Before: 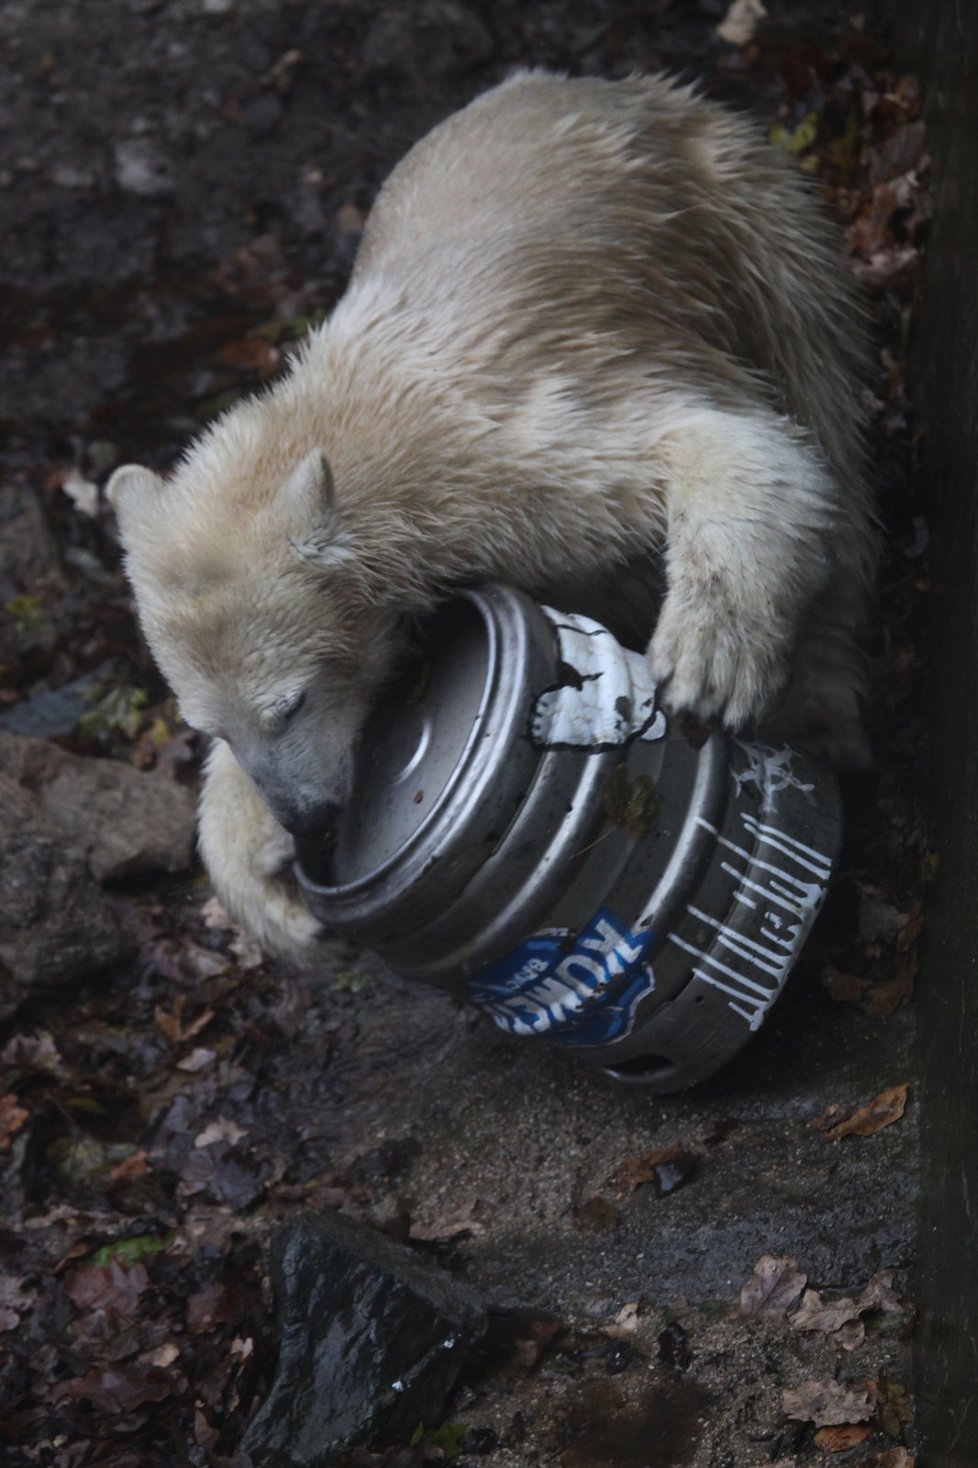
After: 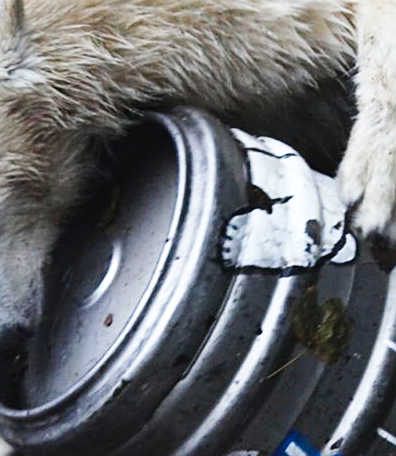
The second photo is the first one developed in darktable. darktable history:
crop: left 31.731%, top 32.561%, right 27.705%, bottom 36.323%
sharpen: on, module defaults
base curve: curves: ch0 [(0, 0.003) (0.001, 0.002) (0.006, 0.004) (0.02, 0.022) (0.048, 0.086) (0.094, 0.234) (0.162, 0.431) (0.258, 0.629) (0.385, 0.8) (0.548, 0.918) (0.751, 0.988) (1, 1)], preserve colors none
